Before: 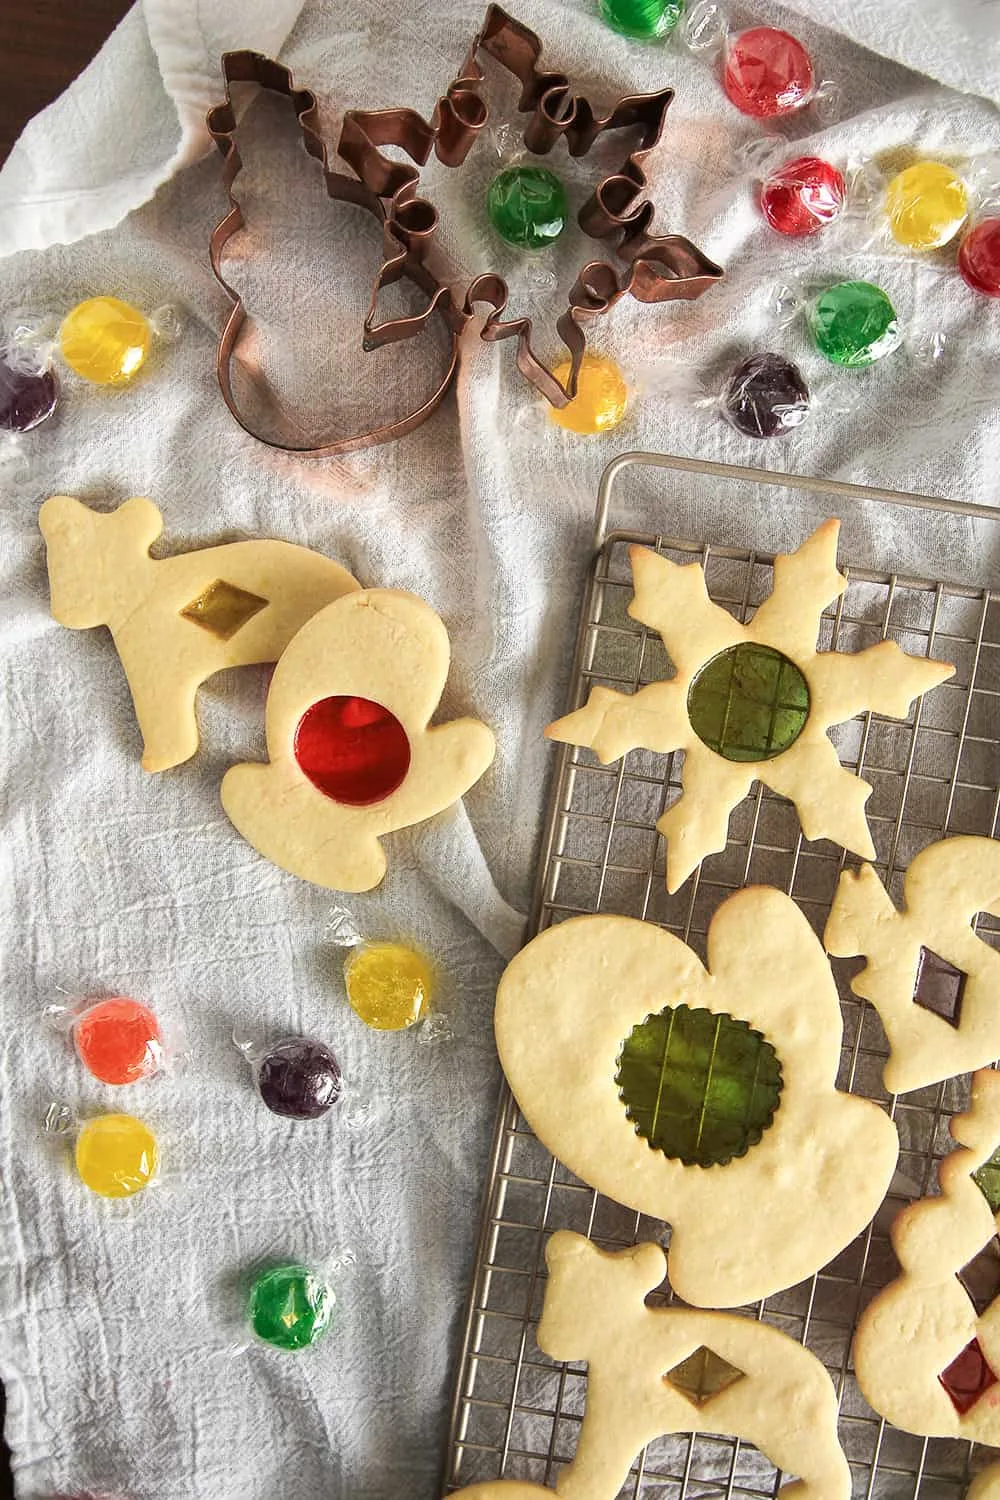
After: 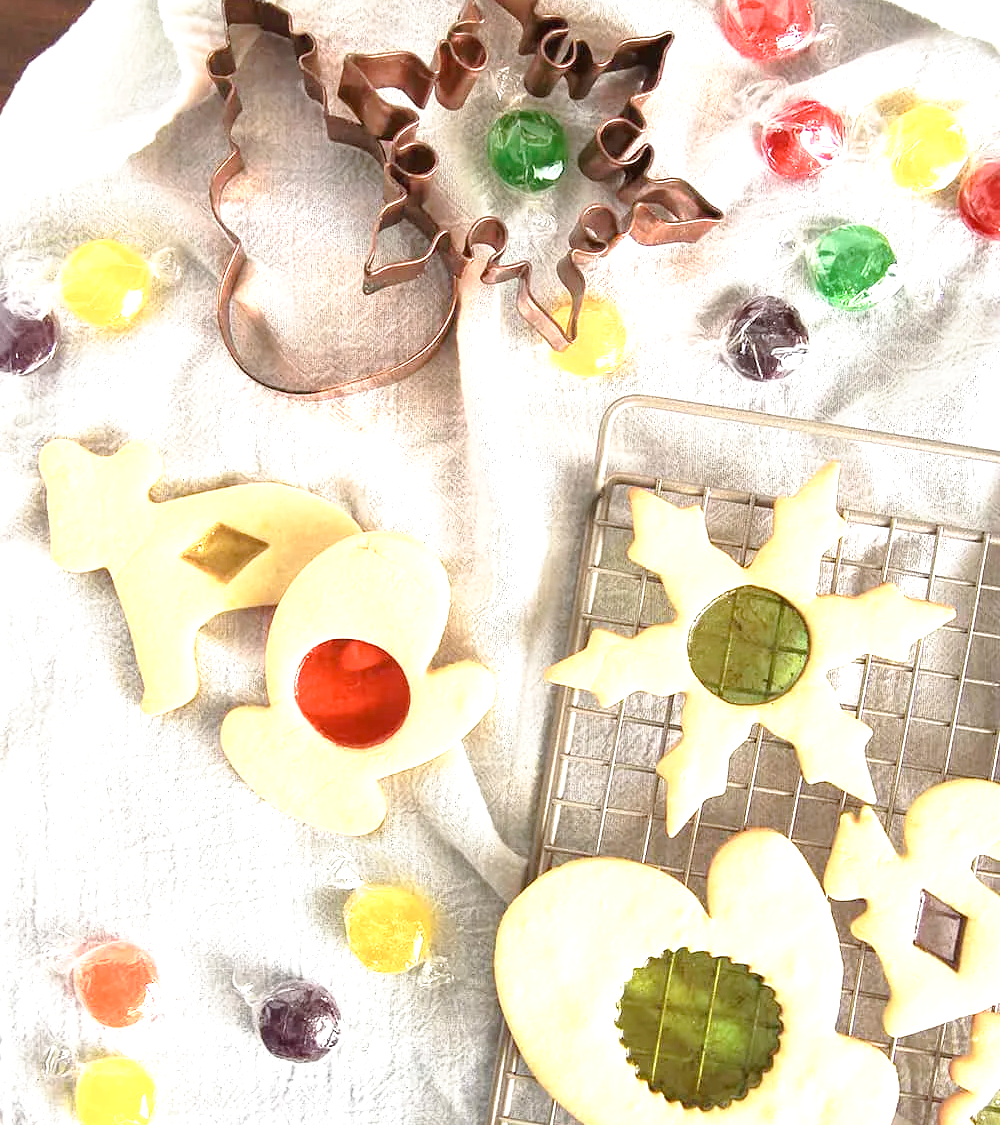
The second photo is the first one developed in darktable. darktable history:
tone curve: curves: ch0 [(0, 0) (0.003, 0.022) (0.011, 0.025) (0.025, 0.032) (0.044, 0.055) (0.069, 0.089) (0.1, 0.133) (0.136, 0.18) (0.177, 0.231) (0.224, 0.291) (0.277, 0.35) (0.335, 0.42) (0.399, 0.496) (0.468, 0.561) (0.543, 0.632) (0.623, 0.706) (0.709, 0.783) (0.801, 0.865) (0.898, 0.947) (1, 1)], preserve colors none
crop: top 3.857%, bottom 21.132%
exposure: black level correction 0, exposure 1.1 EV, compensate exposure bias true, compensate highlight preservation false
